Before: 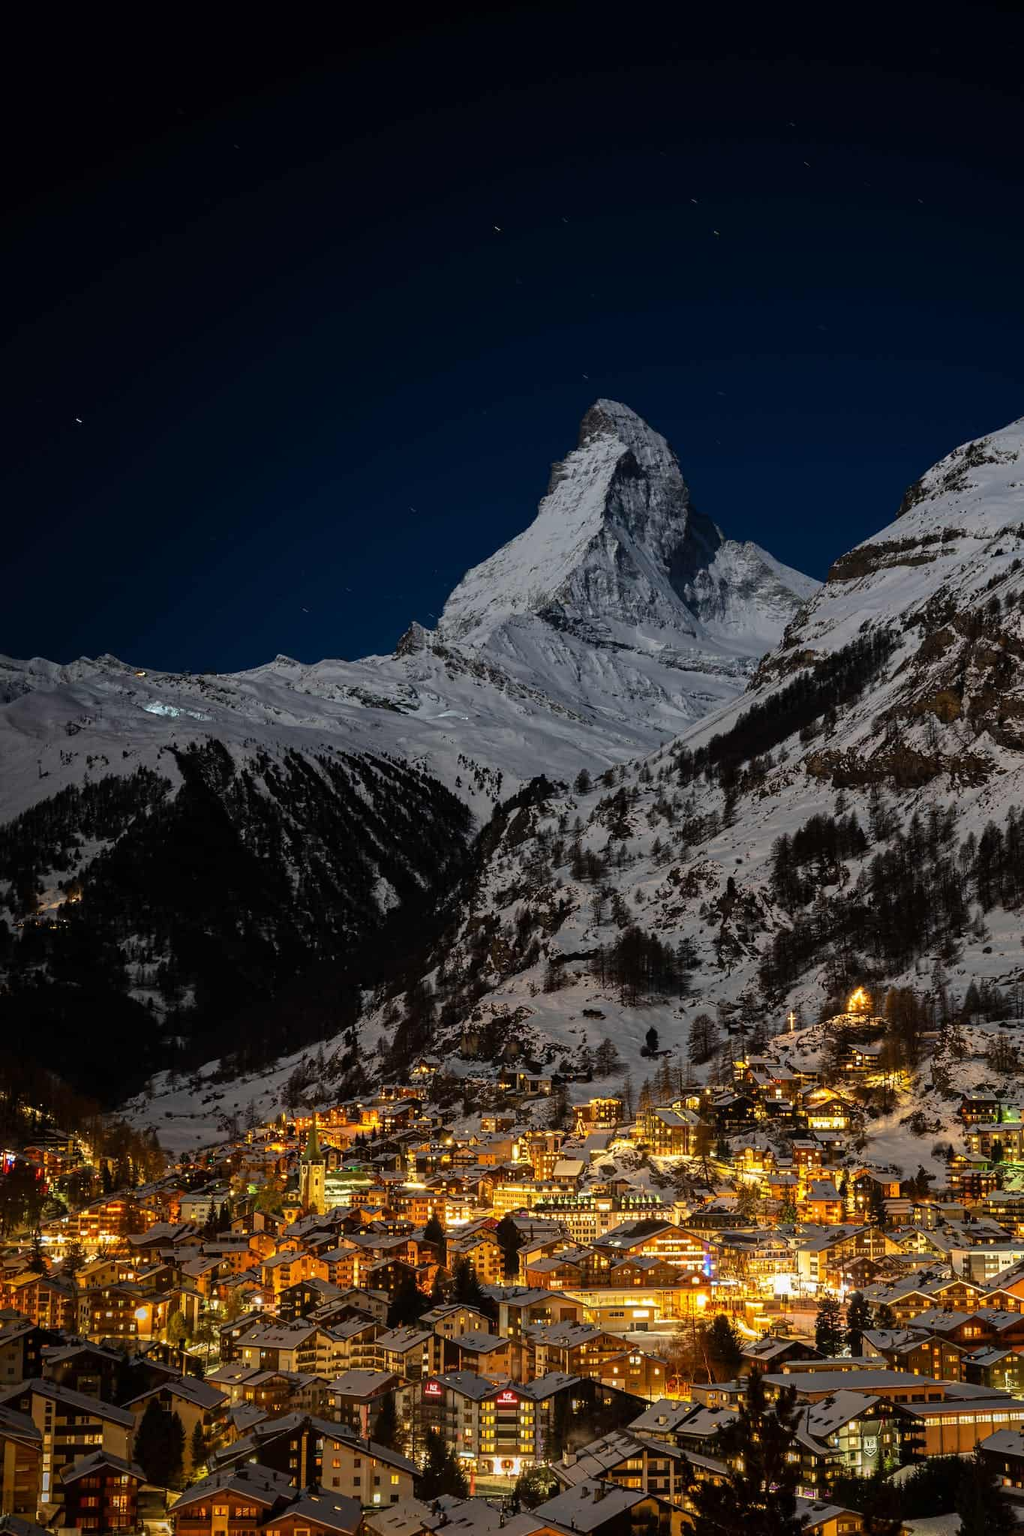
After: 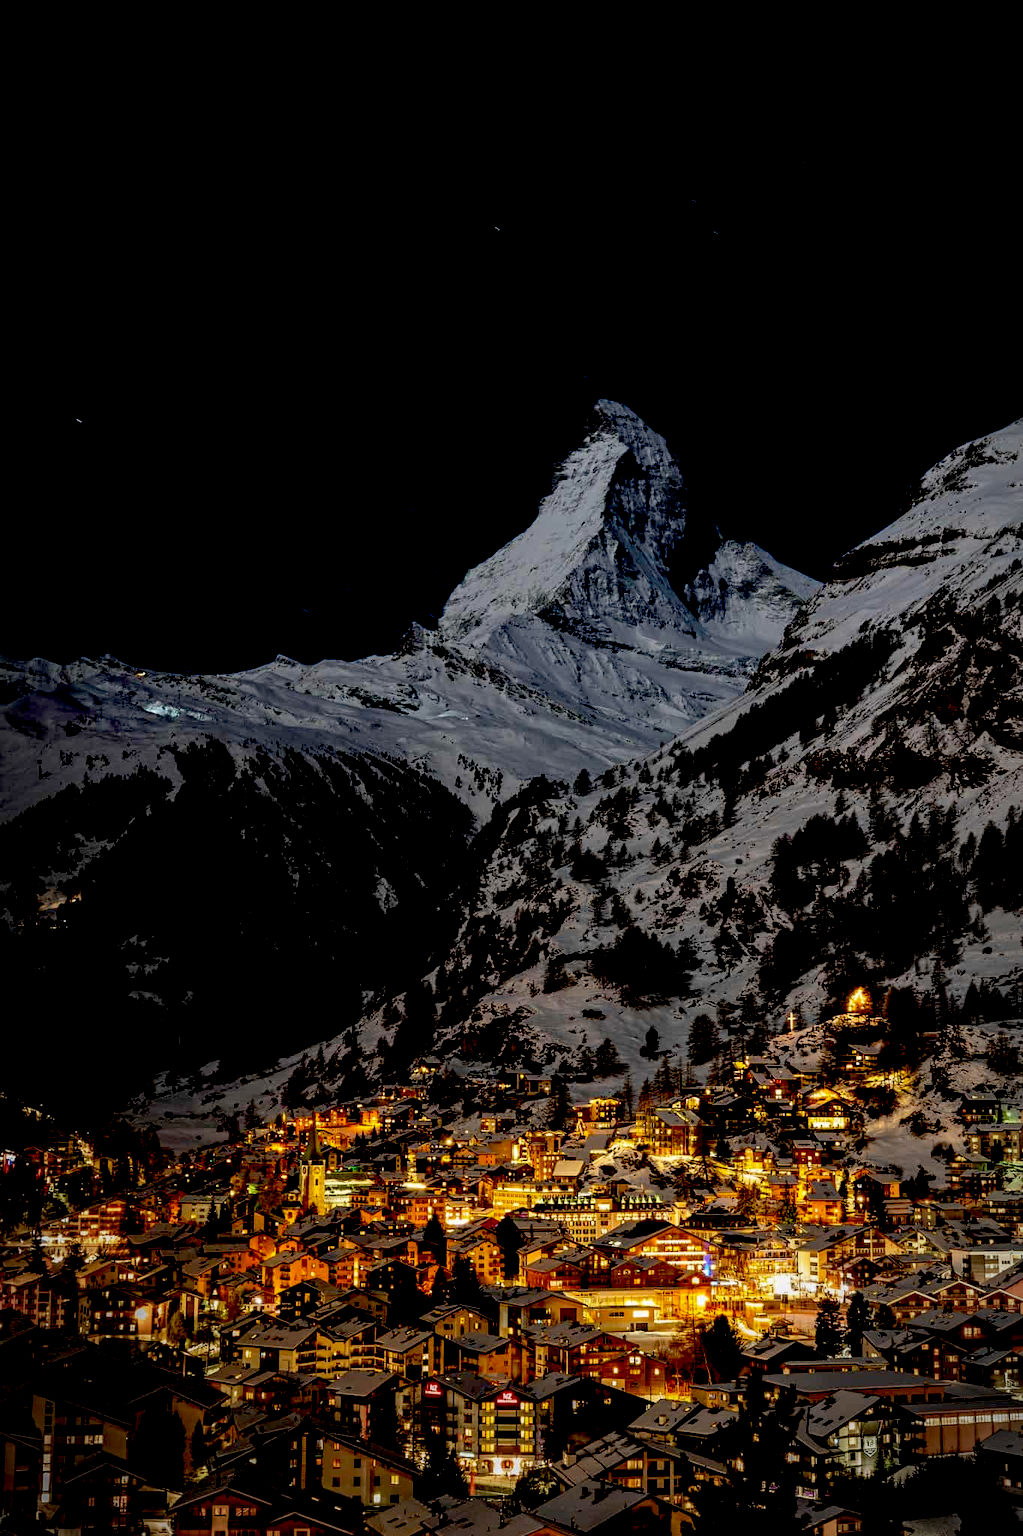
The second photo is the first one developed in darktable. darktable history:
vignetting: automatic ratio true
exposure: black level correction 0.047, exposure 0.013 EV, compensate highlight preservation false
